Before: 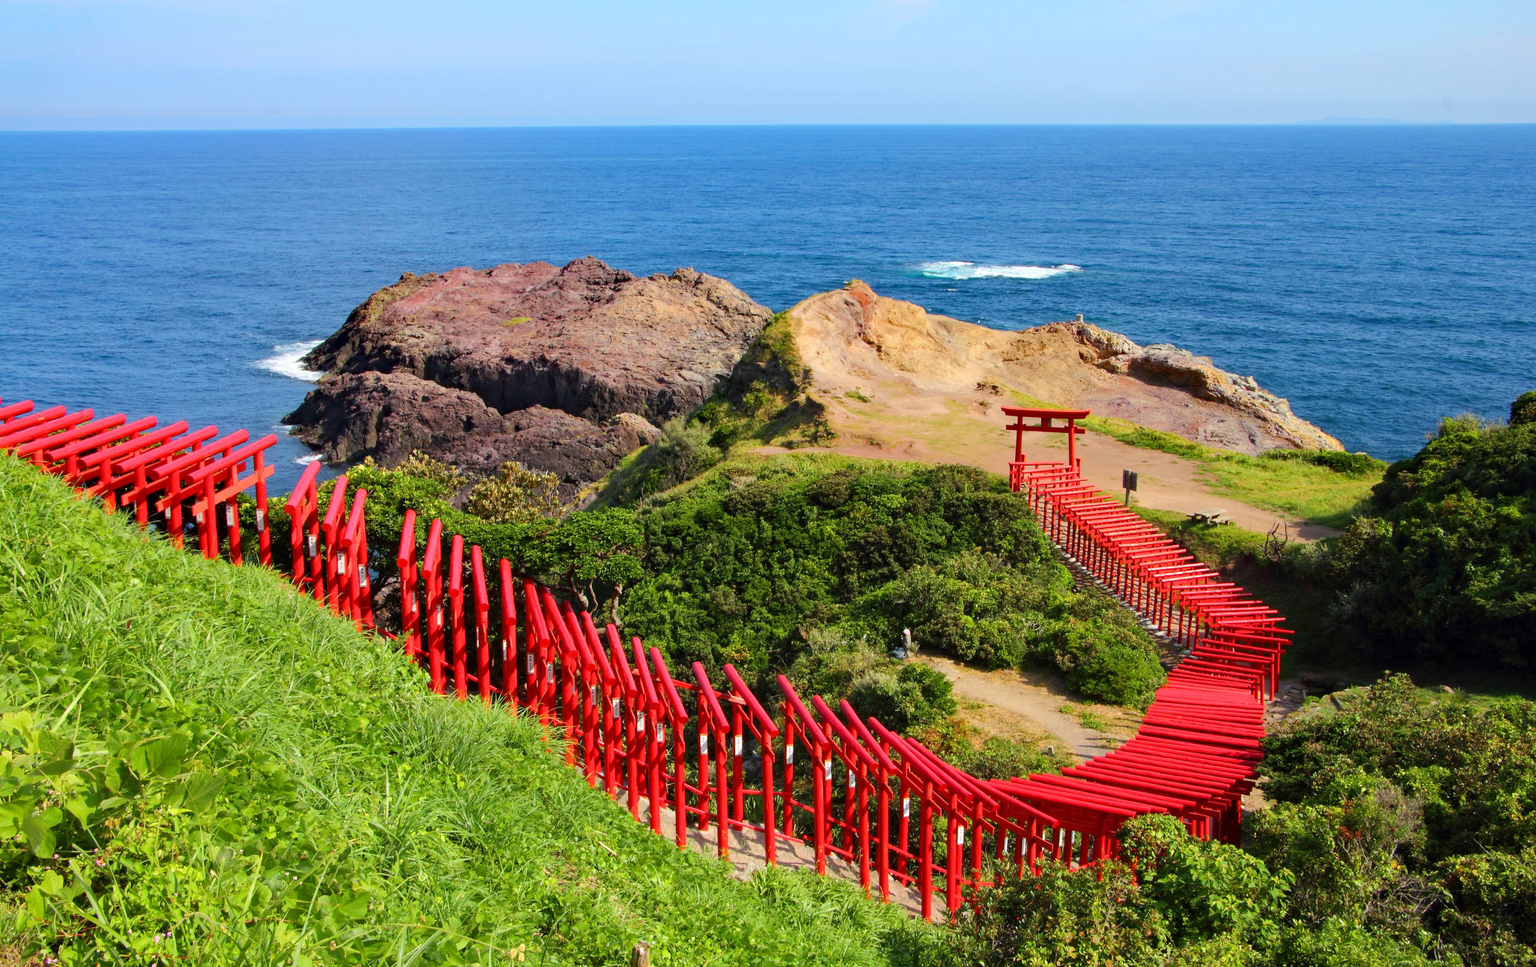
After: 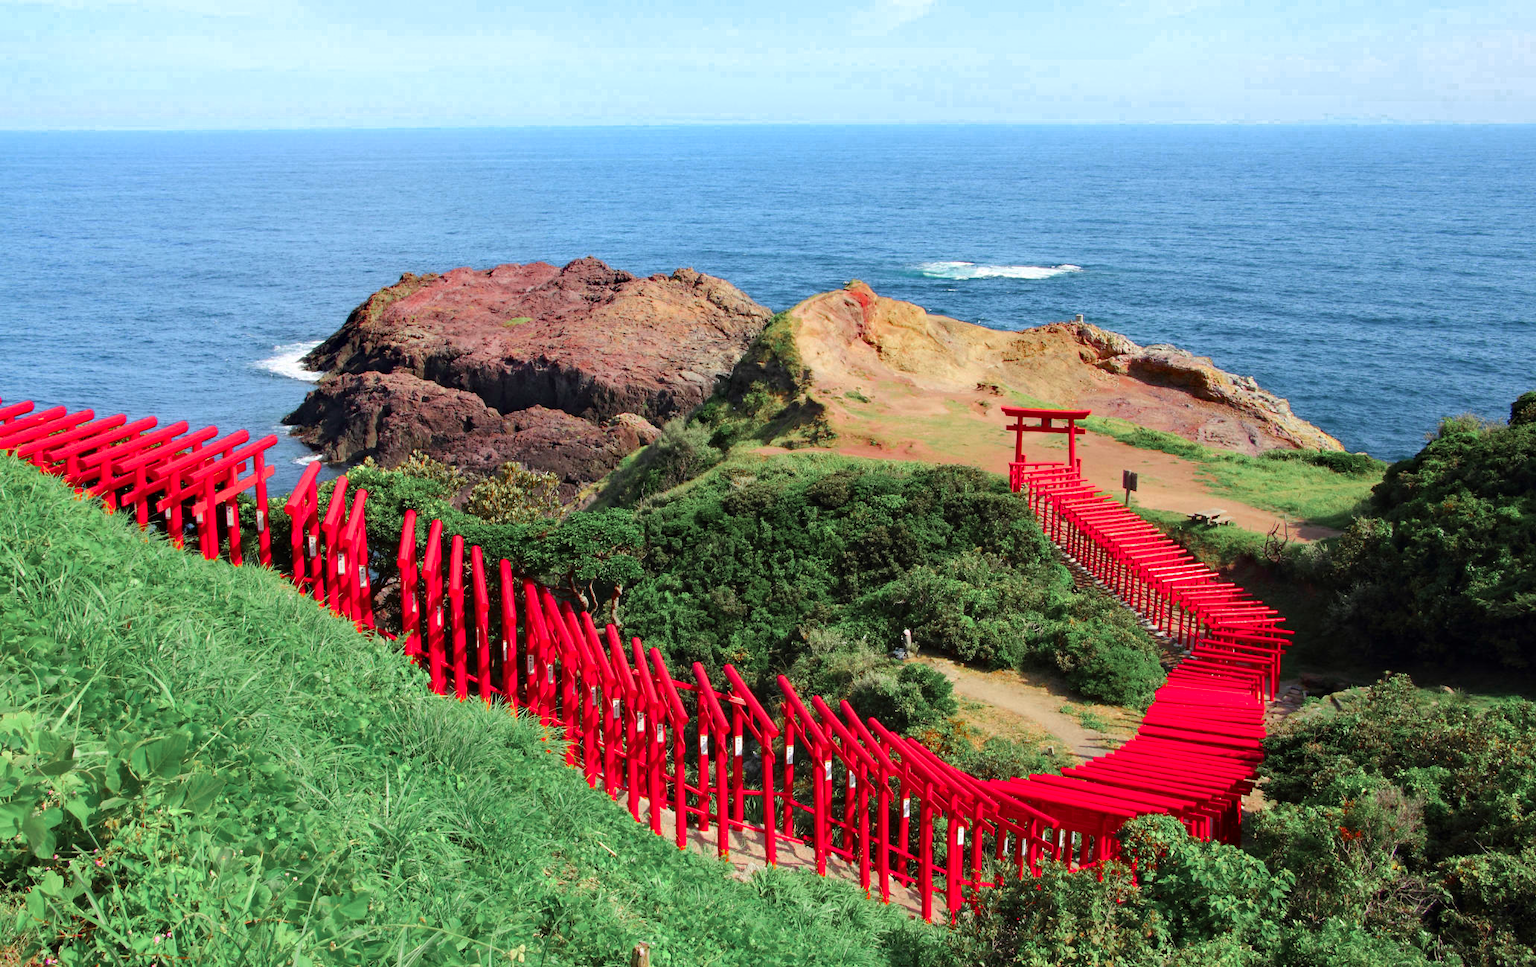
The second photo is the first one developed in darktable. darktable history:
color zones: curves: ch0 [(0, 0.466) (0.128, 0.466) (0.25, 0.5) (0.375, 0.456) (0.5, 0.5) (0.625, 0.5) (0.737, 0.652) (0.875, 0.5)]; ch1 [(0, 0.603) (0.125, 0.618) (0.261, 0.348) (0.372, 0.353) (0.497, 0.363) (0.611, 0.45) (0.731, 0.427) (0.875, 0.518) (0.998, 0.652)]; ch2 [(0, 0.559) (0.125, 0.451) (0.253, 0.564) (0.37, 0.578) (0.5, 0.466) (0.625, 0.471) (0.731, 0.471) (0.88, 0.485)]
